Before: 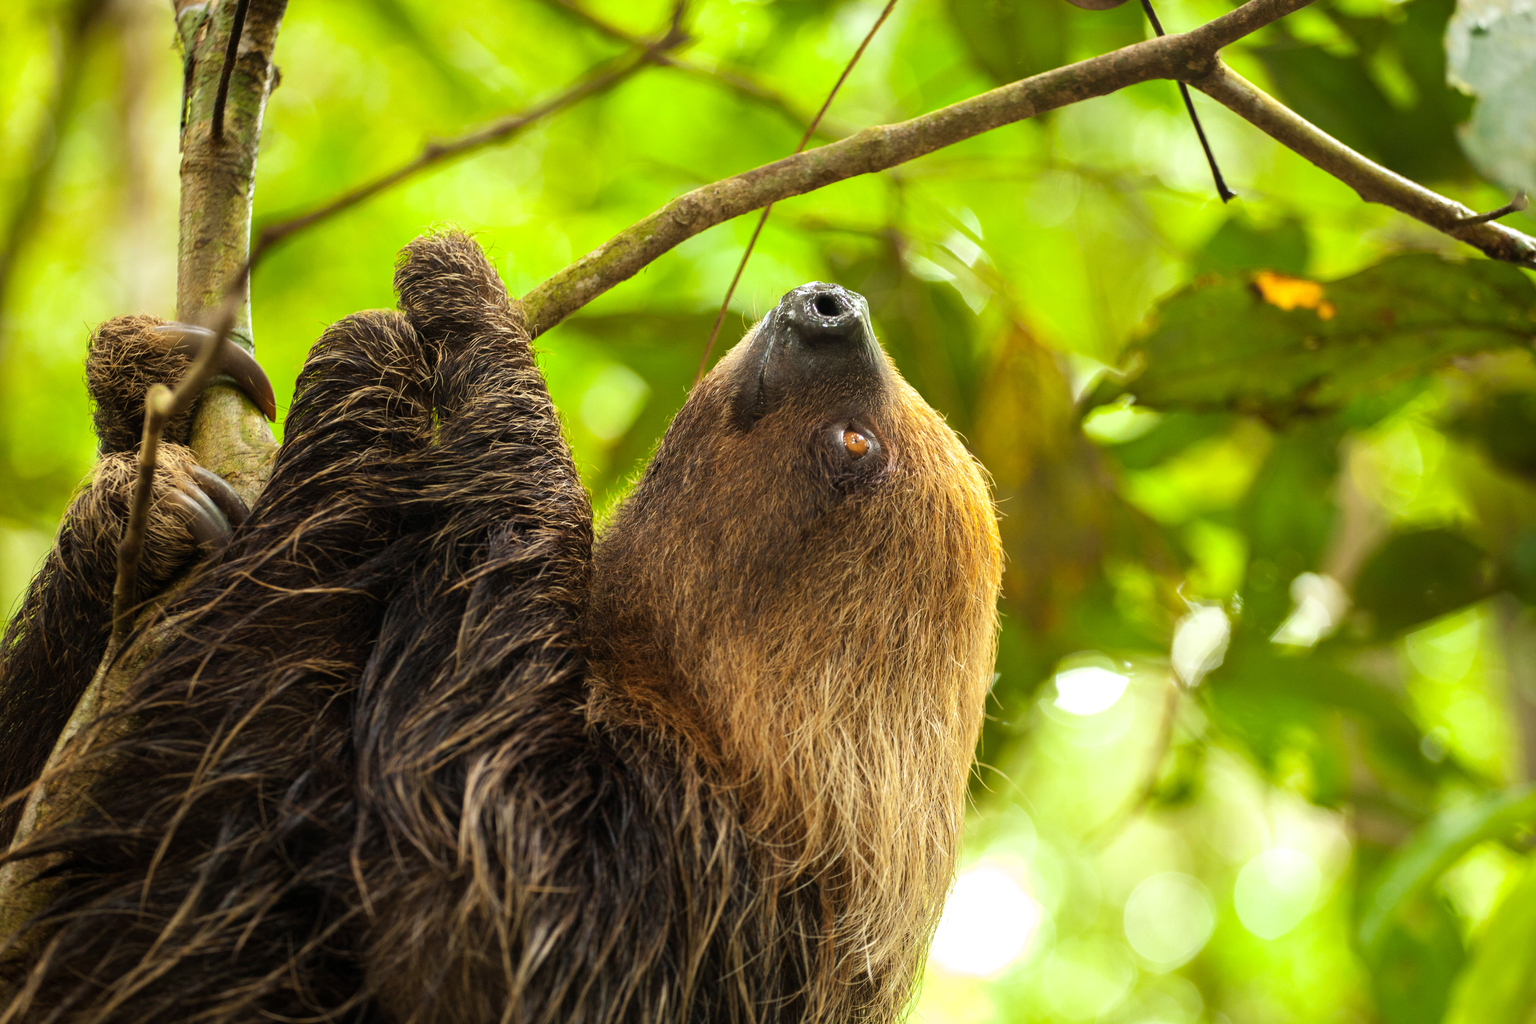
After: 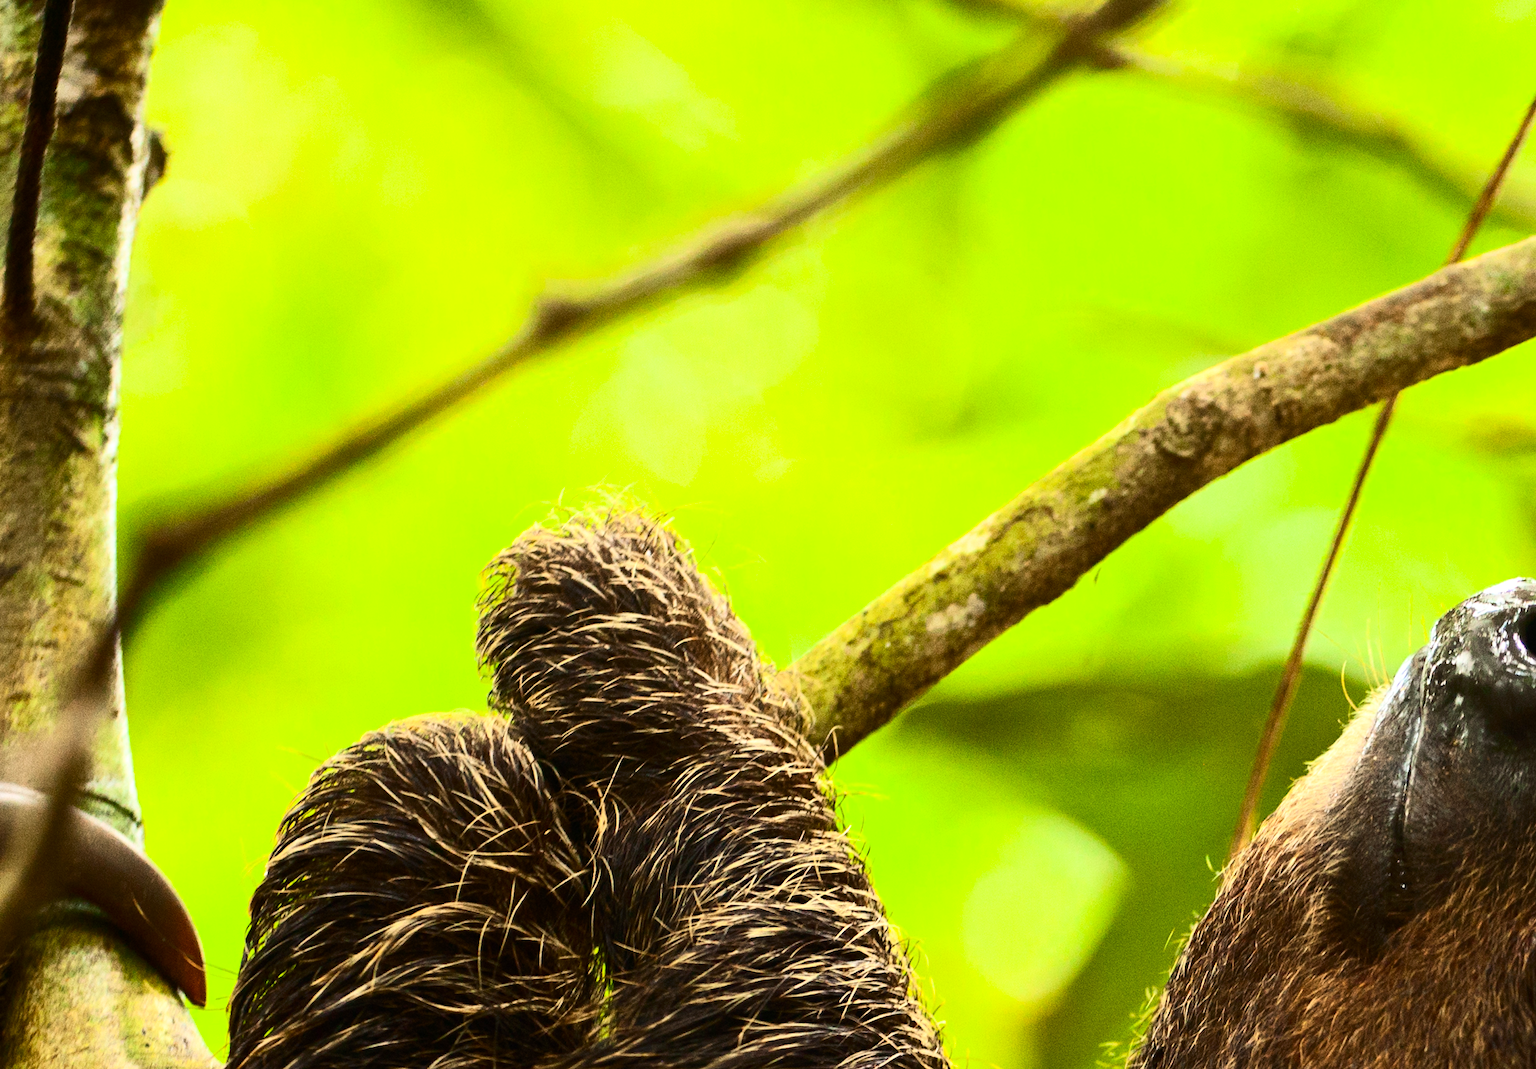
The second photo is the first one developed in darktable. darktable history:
white balance: emerald 1
rotate and perspective: rotation -3.52°, crop left 0.036, crop right 0.964, crop top 0.081, crop bottom 0.919
contrast brightness saturation: contrast 0.4, brightness 0.1, saturation 0.21
crop and rotate: left 10.817%, top 0.062%, right 47.194%, bottom 53.626%
